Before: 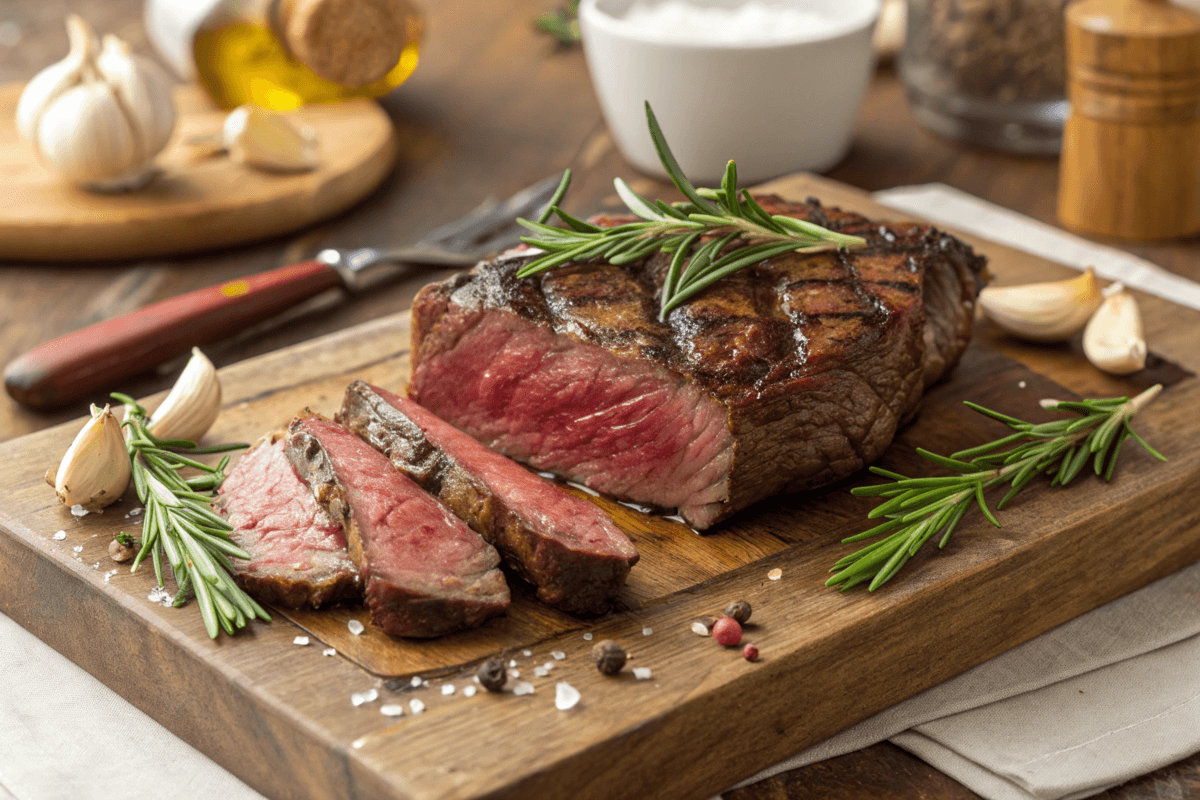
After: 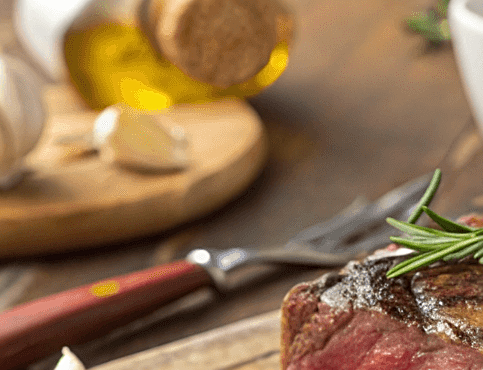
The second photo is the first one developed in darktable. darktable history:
crop and rotate: left 10.903%, top 0.113%, right 48.819%, bottom 53.582%
sharpen: on, module defaults
